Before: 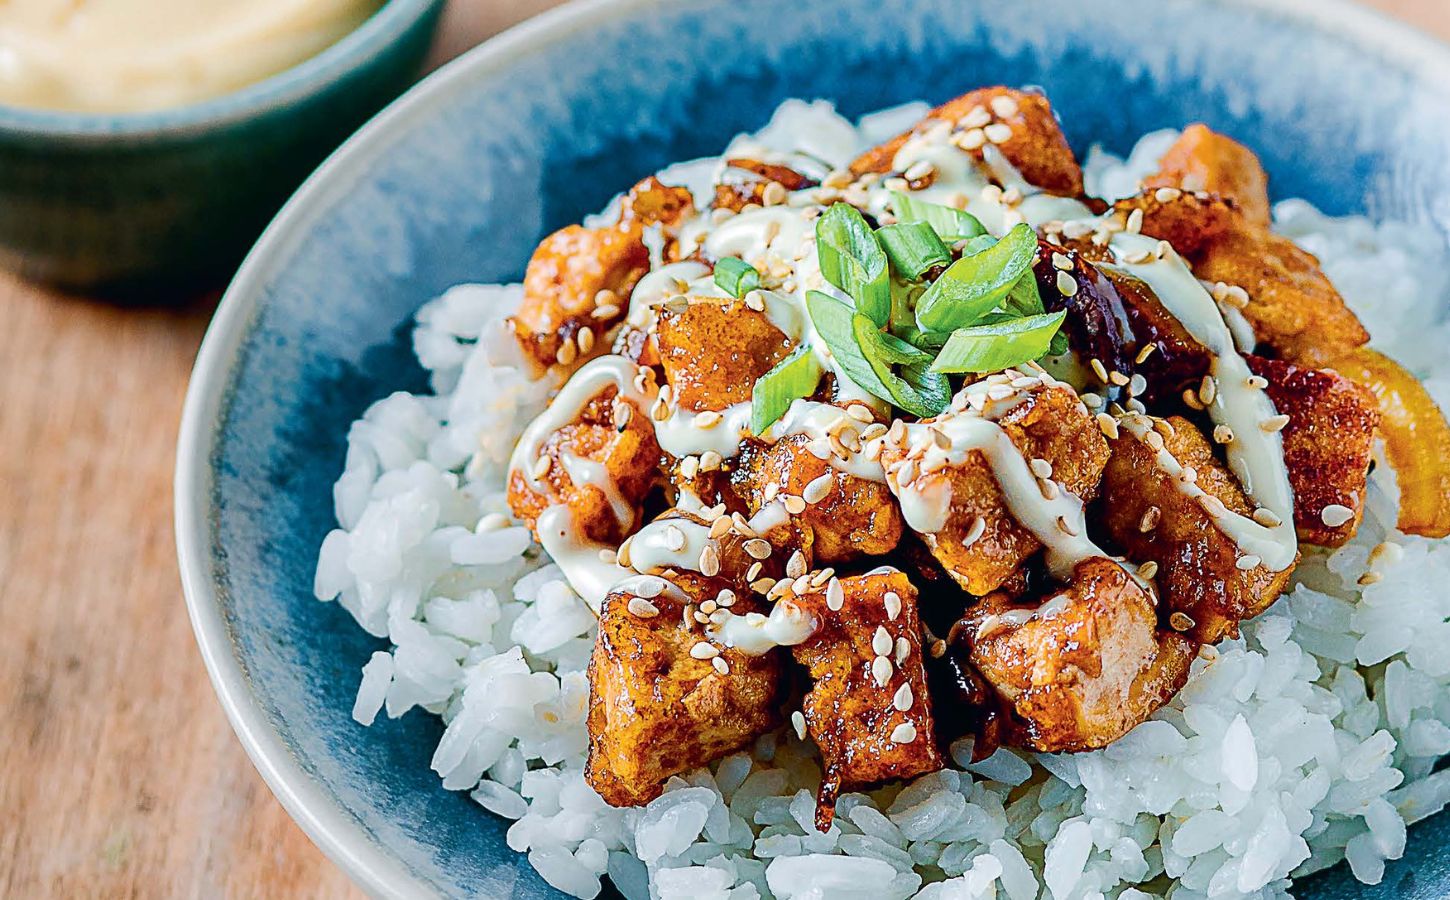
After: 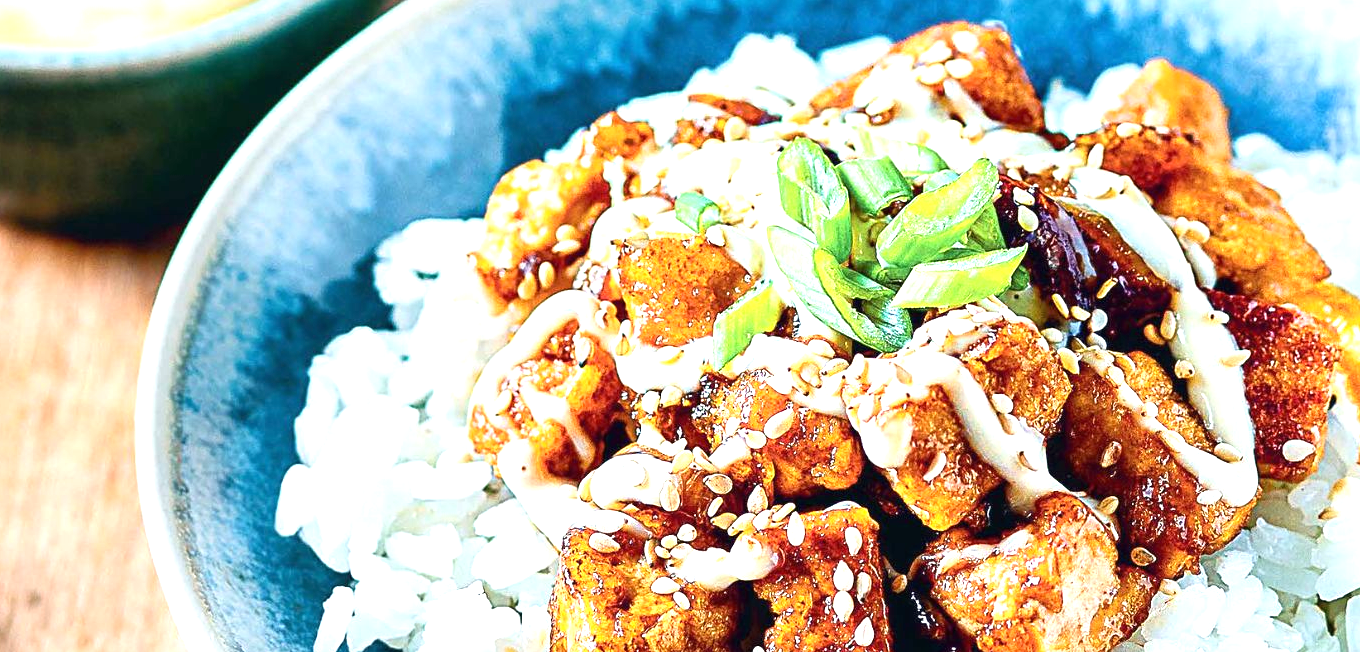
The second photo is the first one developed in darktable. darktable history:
exposure: black level correction 0, exposure 1.1 EV, compensate exposure bias true, compensate highlight preservation false
crop: left 2.737%, top 7.287%, right 3.421%, bottom 20.179%
